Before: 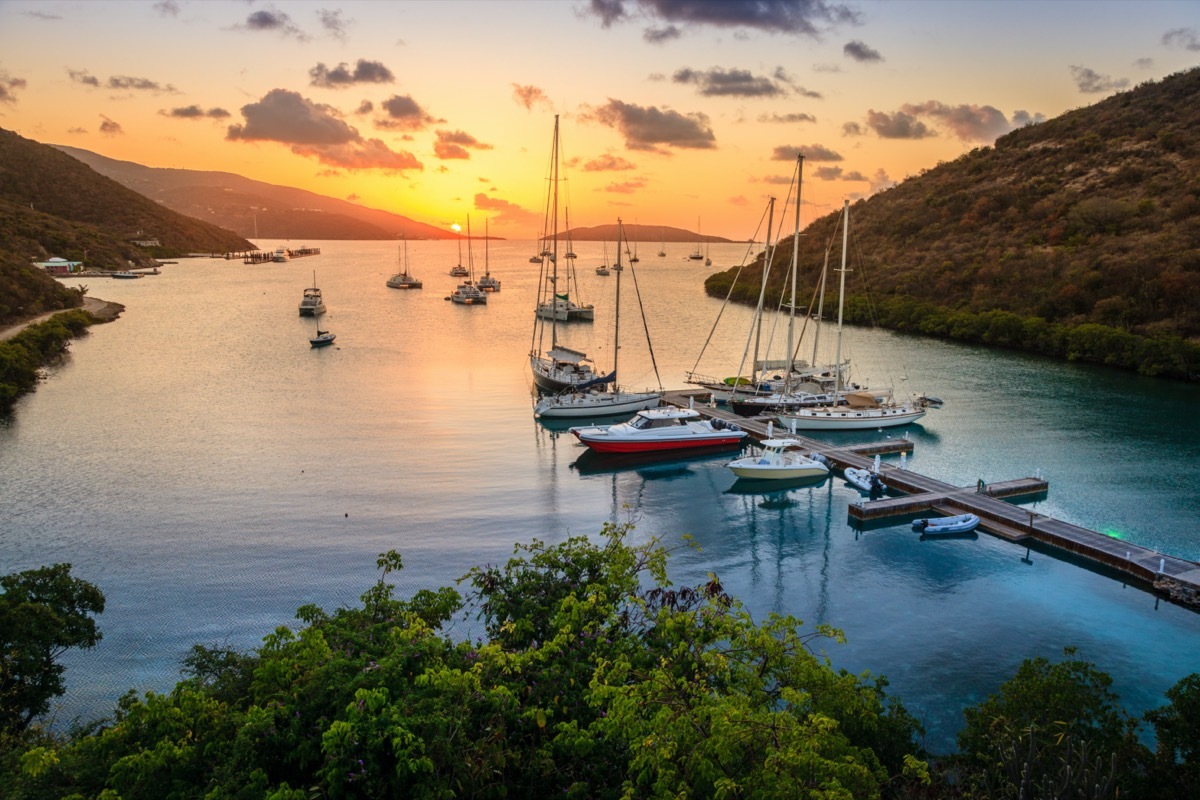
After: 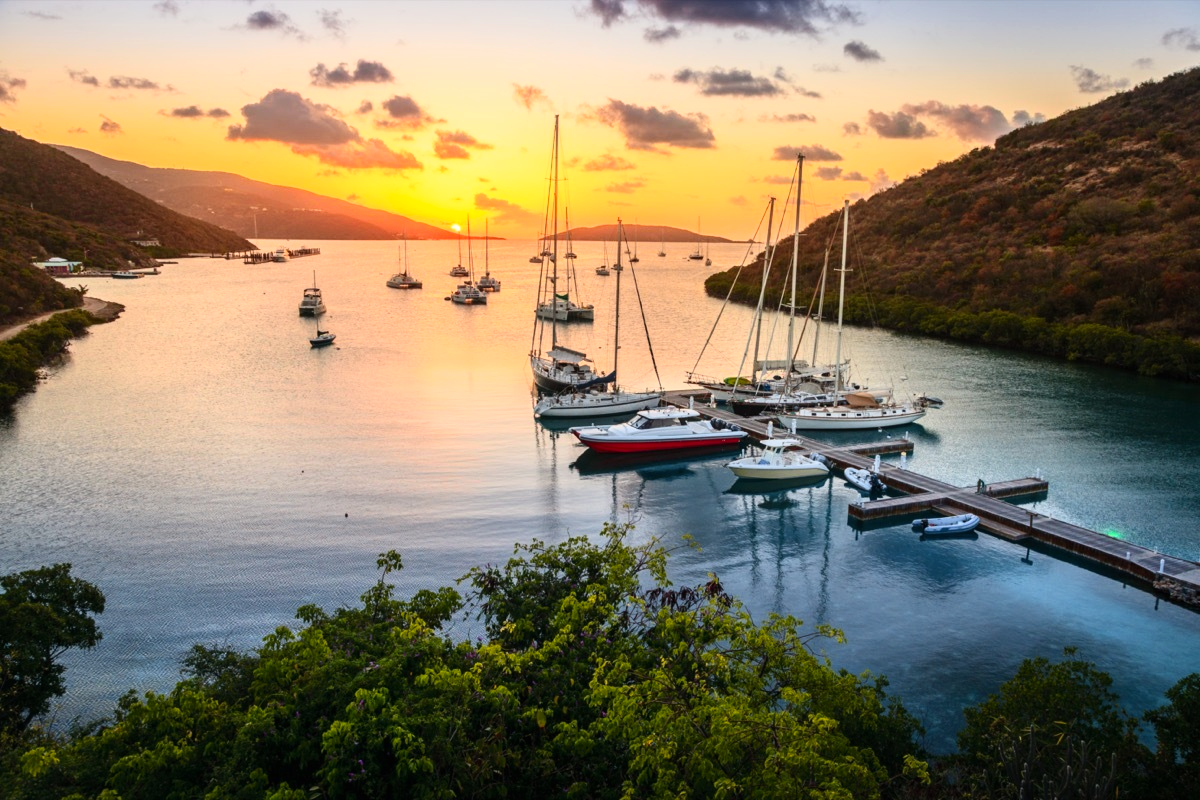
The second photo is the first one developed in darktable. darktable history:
tone curve: curves: ch0 [(0, 0.003) (0.117, 0.101) (0.257, 0.246) (0.408, 0.432) (0.632, 0.716) (0.795, 0.884) (1, 1)]; ch1 [(0, 0) (0.227, 0.197) (0.405, 0.421) (0.501, 0.501) (0.522, 0.526) (0.546, 0.564) (0.589, 0.602) (0.696, 0.761) (0.976, 0.992)]; ch2 [(0, 0) (0.208, 0.176) (0.377, 0.38) (0.5, 0.5) (0.537, 0.534) (0.571, 0.577) (0.627, 0.64) (0.698, 0.76) (1, 1)], color space Lab, independent channels, preserve colors none
